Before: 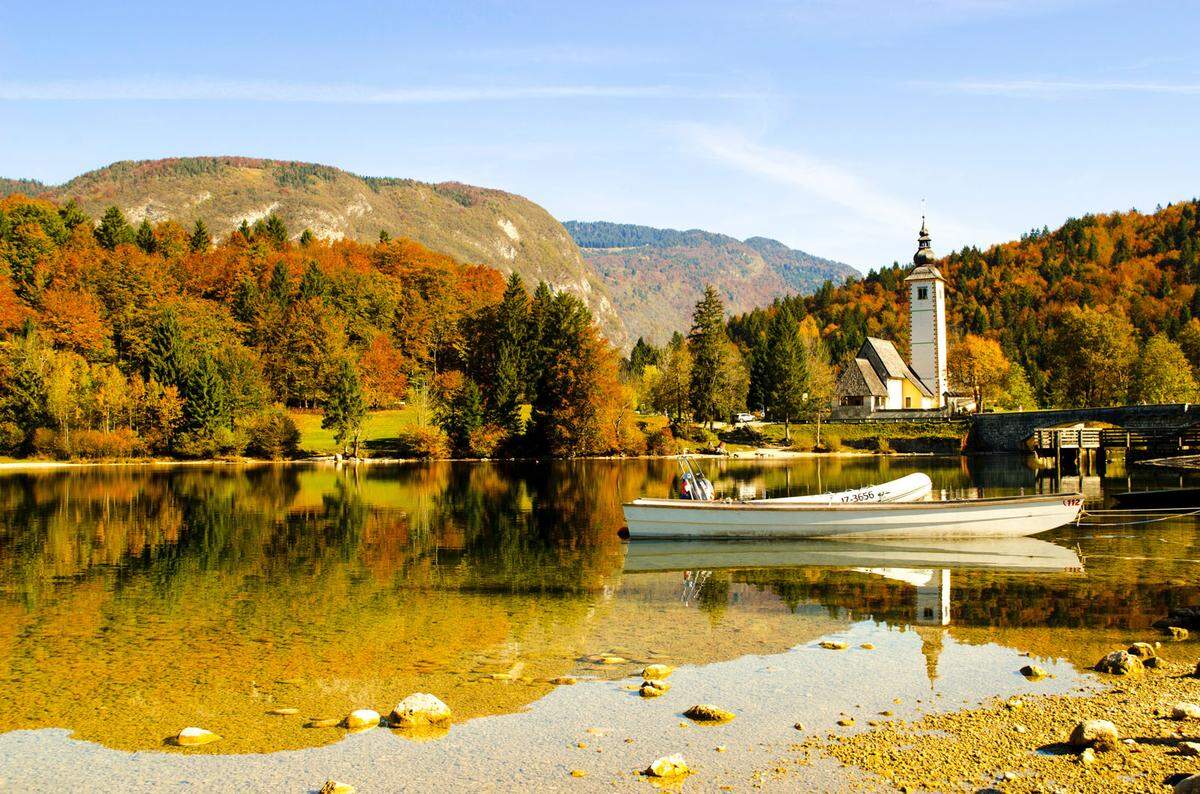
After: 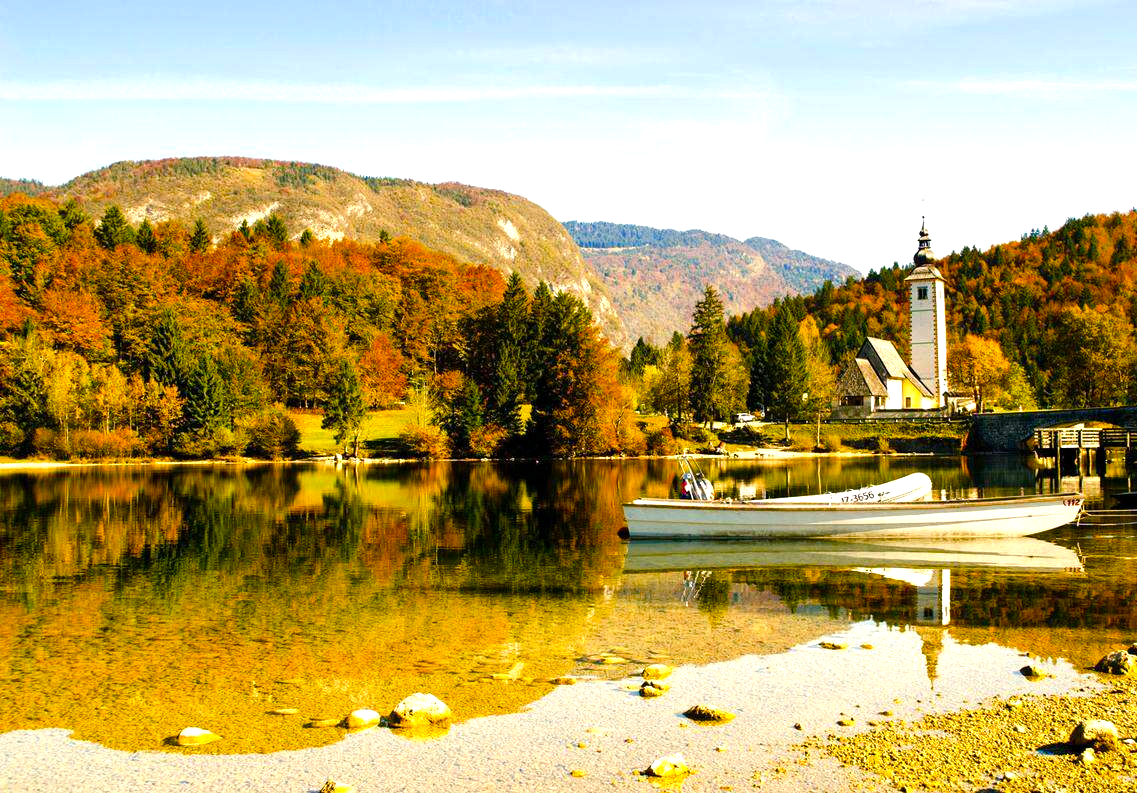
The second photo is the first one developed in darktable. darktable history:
crop and rotate: right 5.167%
color balance rgb: shadows lift › chroma 4.21%, shadows lift › hue 252.22°, highlights gain › chroma 1.36%, highlights gain › hue 50.24°, perceptual saturation grading › mid-tones 6.33%, perceptual saturation grading › shadows 72.44%, perceptual brilliance grading › highlights 11.59%, contrast 5.05%
